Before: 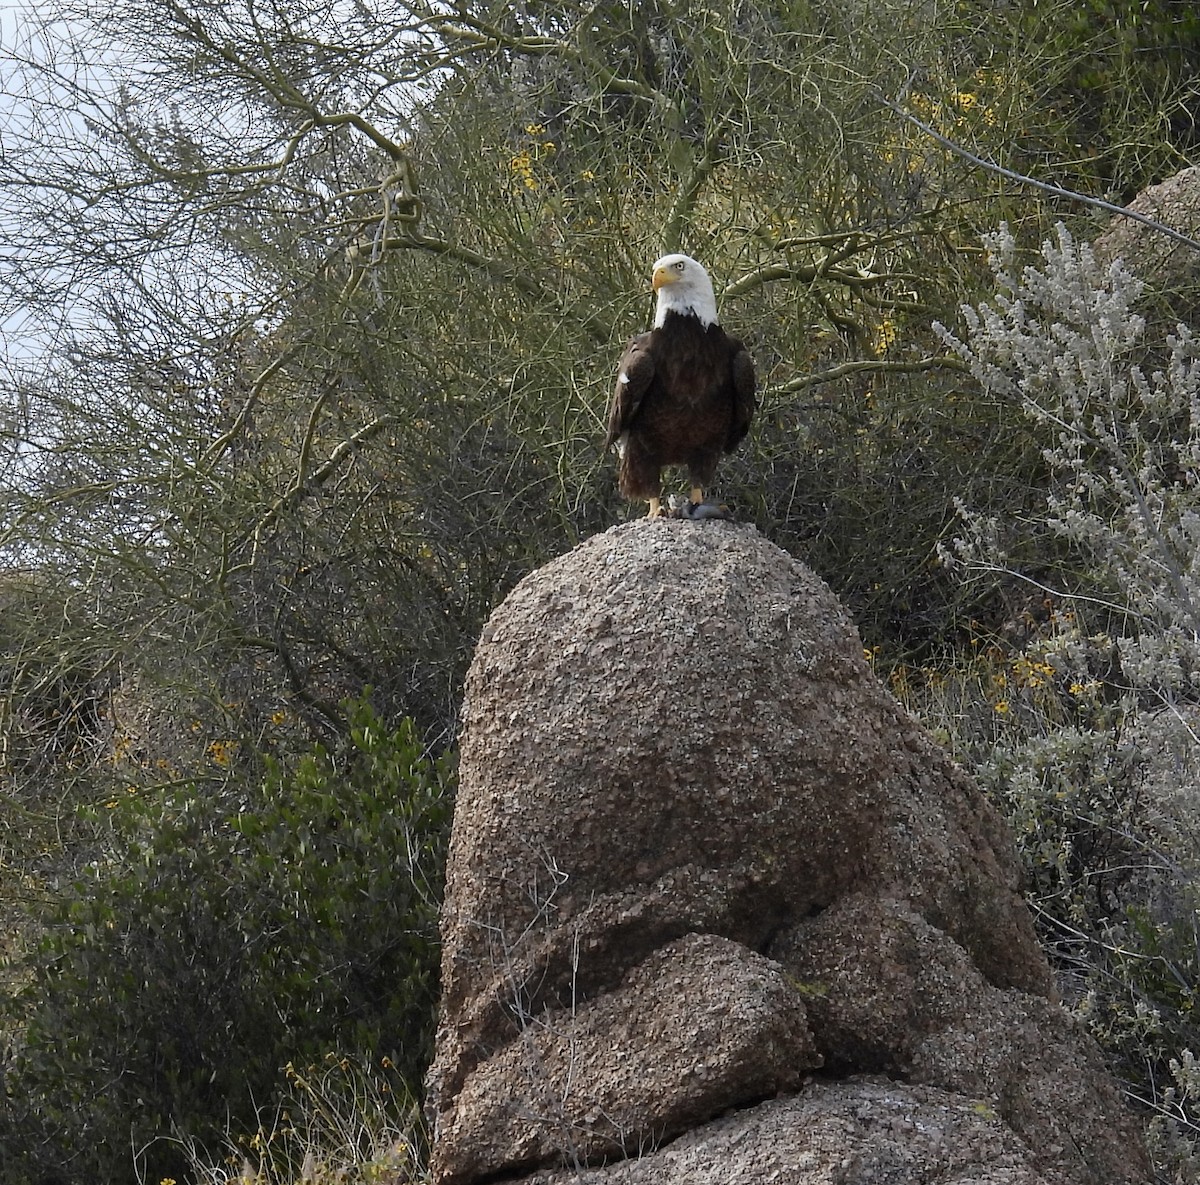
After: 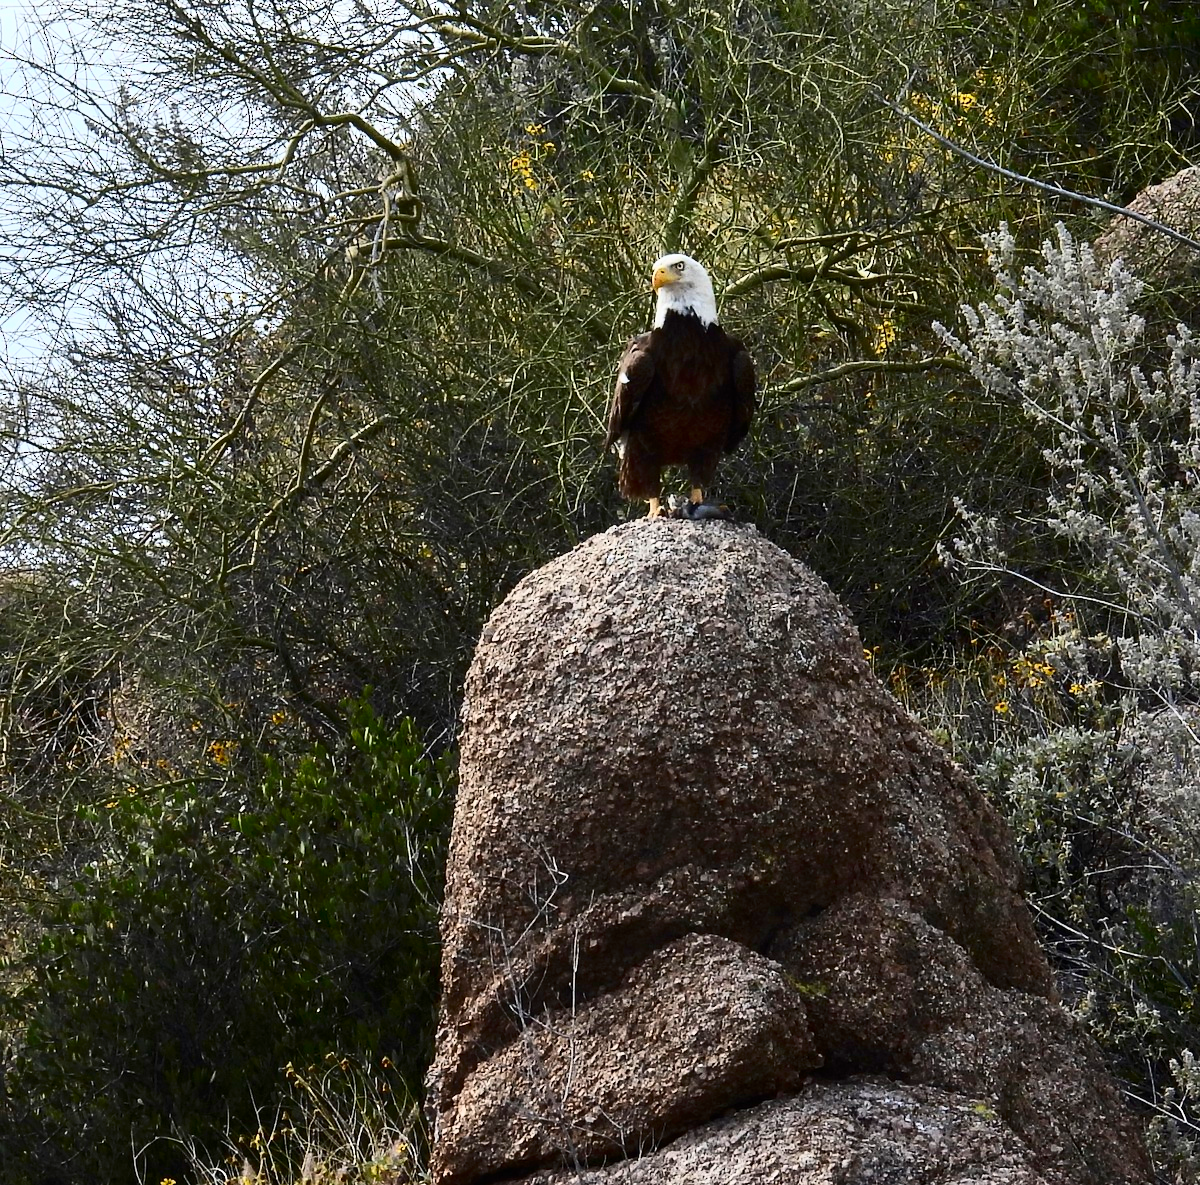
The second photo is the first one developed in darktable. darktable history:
contrast brightness saturation: contrast 0.403, brightness 0.053, saturation 0.262
